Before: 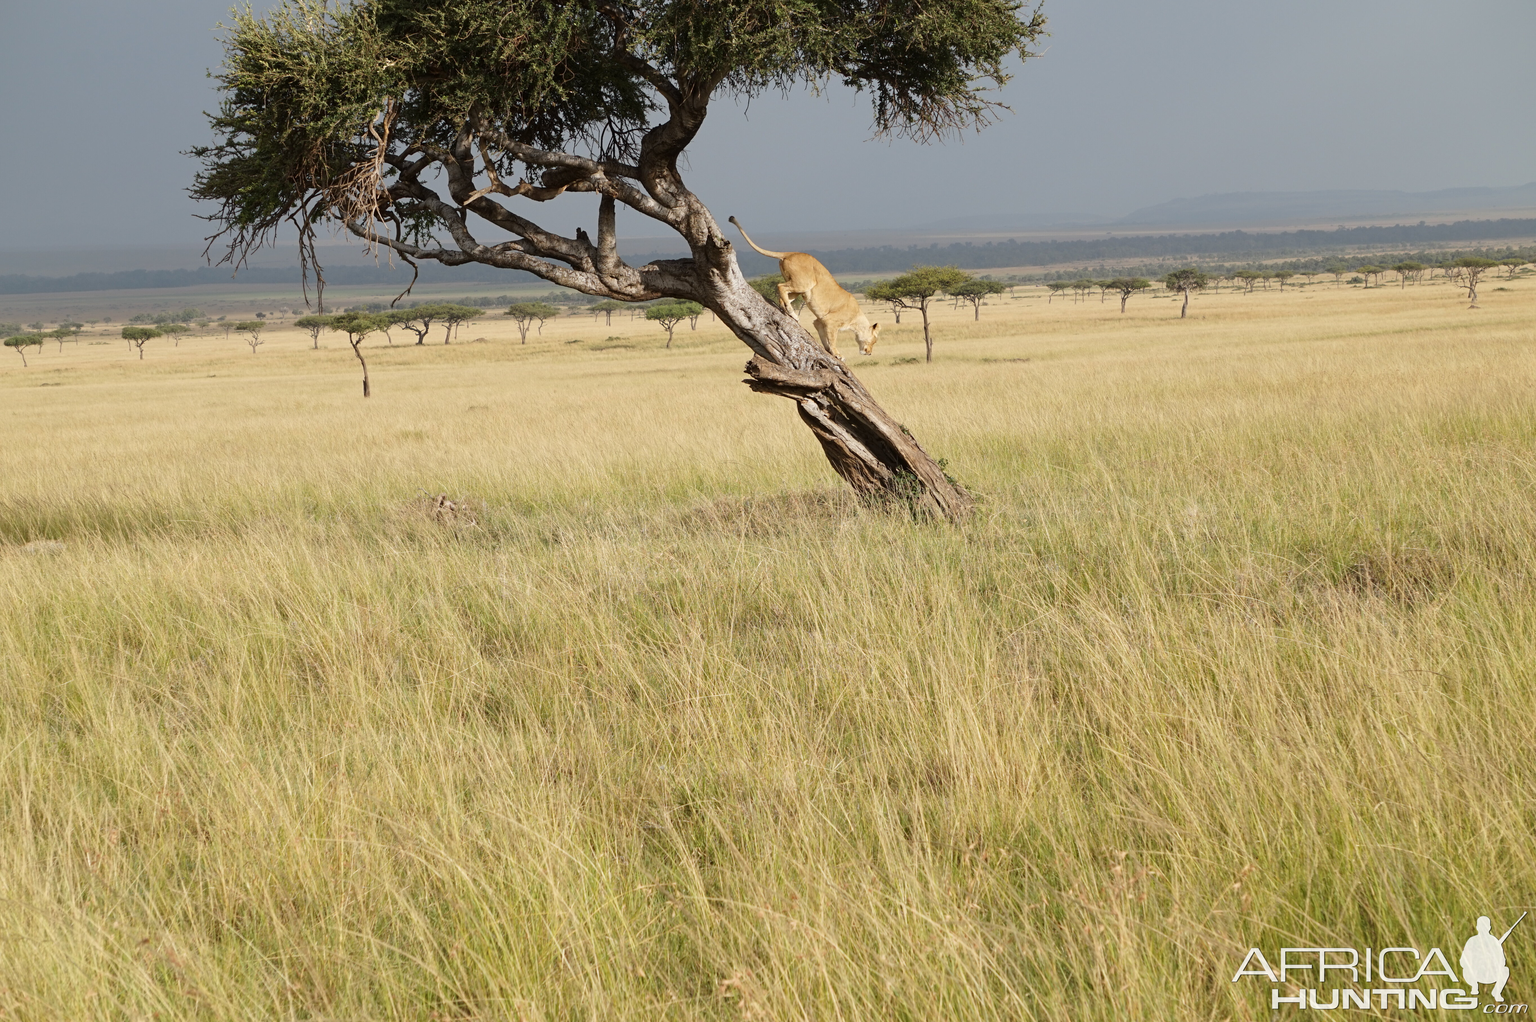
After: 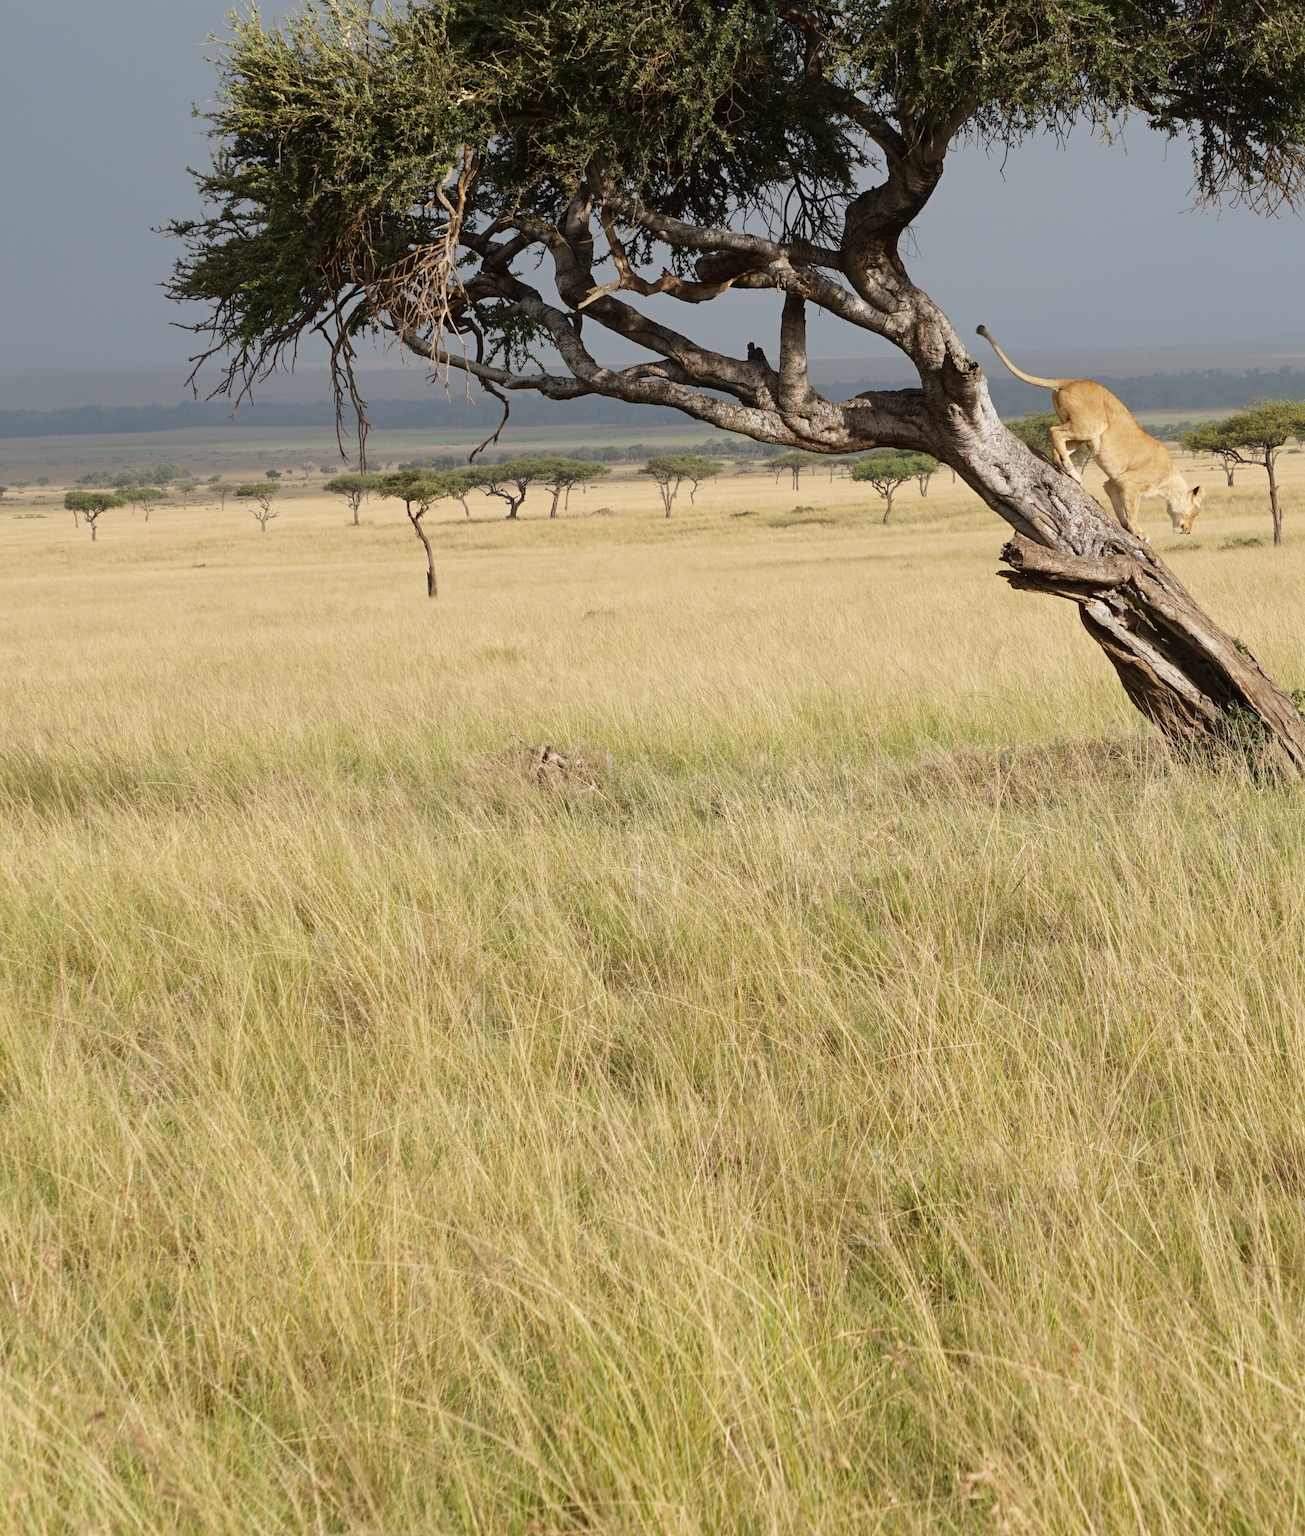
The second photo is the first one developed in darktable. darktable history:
crop: left 5.158%, right 38.292%
